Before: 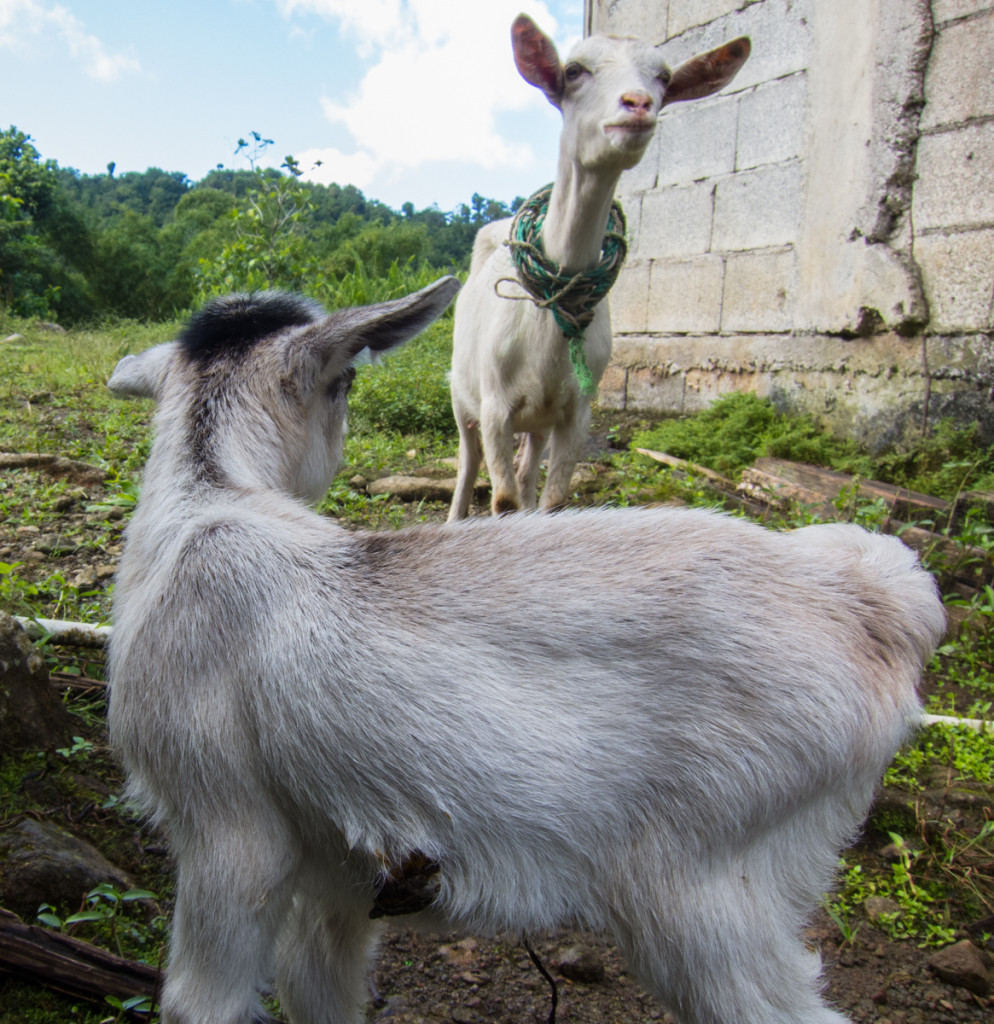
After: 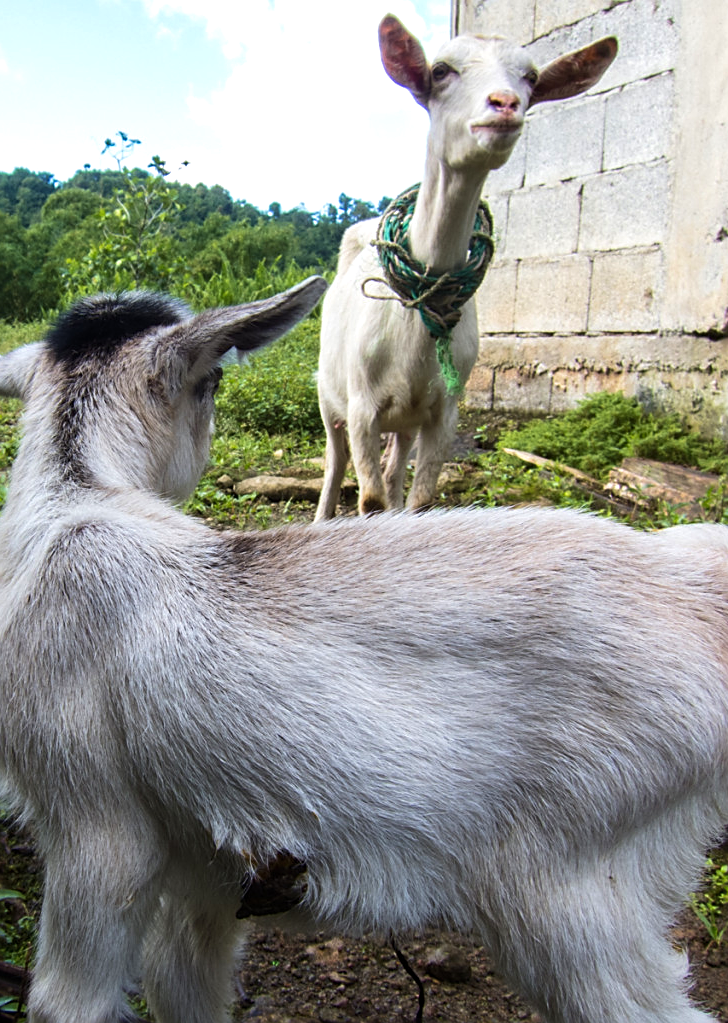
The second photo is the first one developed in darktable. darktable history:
velvia: strength 17%
sharpen: on, module defaults
white balance: emerald 1
crop: left 13.443%, right 13.31%
tone equalizer: -8 EV -0.417 EV, -7 EV -0.389 EV, -6 EV -0.333 EV, -5 EV -0.222 EV, -3 EV 0.222 EV, -2 EV 0.333 EV, -1 EV 0.389 EV, +0 EV 0.417 EV, edges refinement/feathering 500, mask exposure compensation -1.57 EV, preserve details no
